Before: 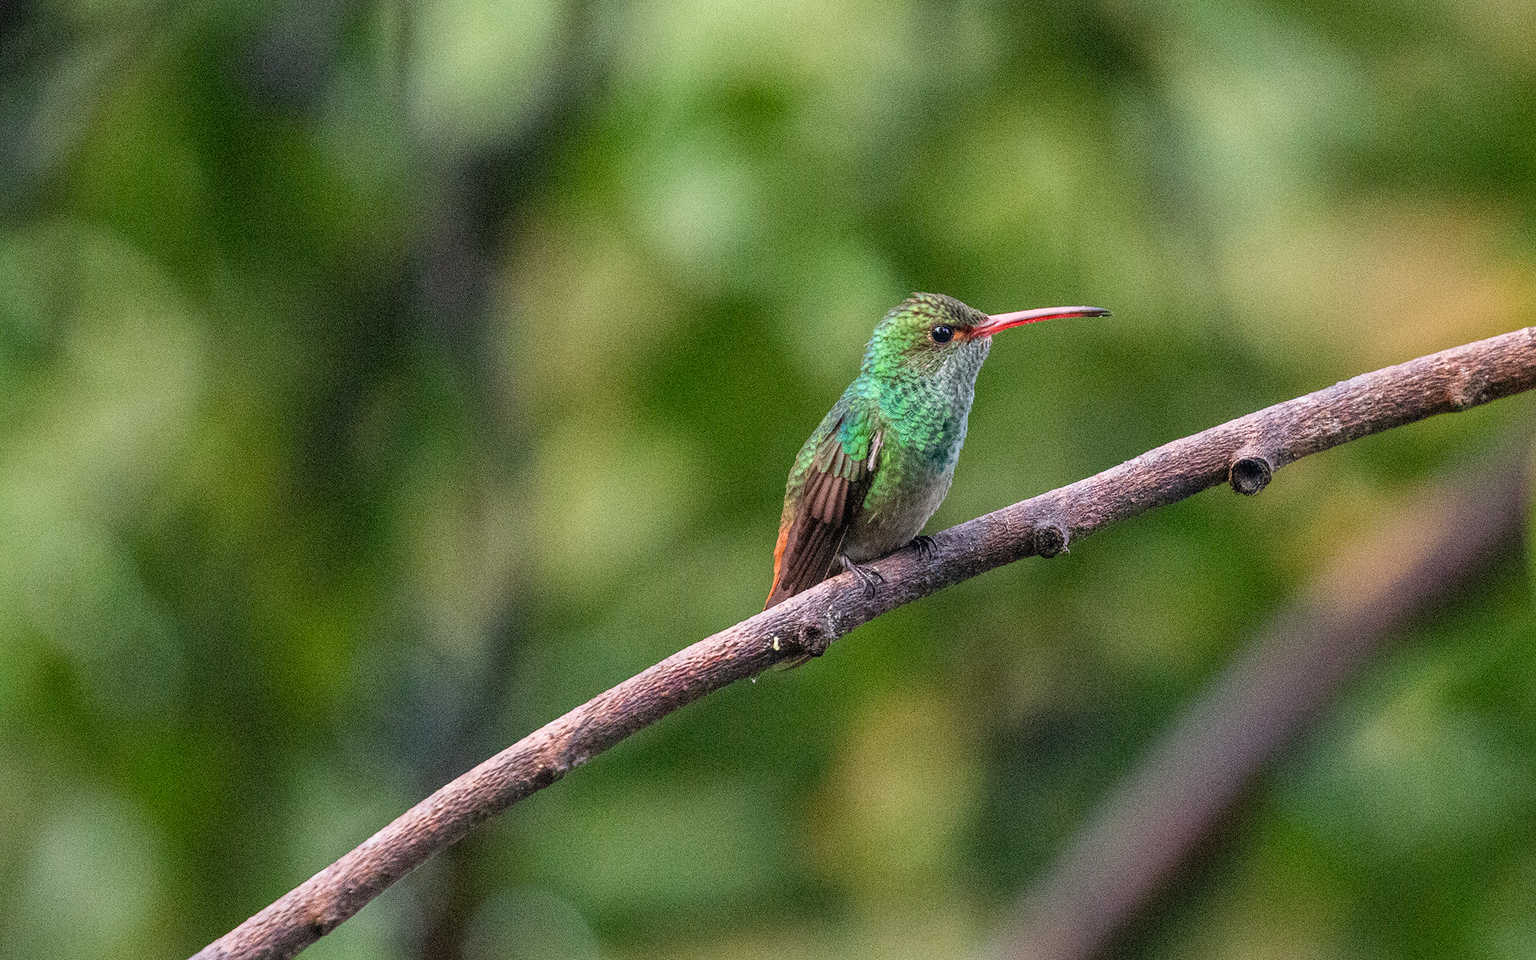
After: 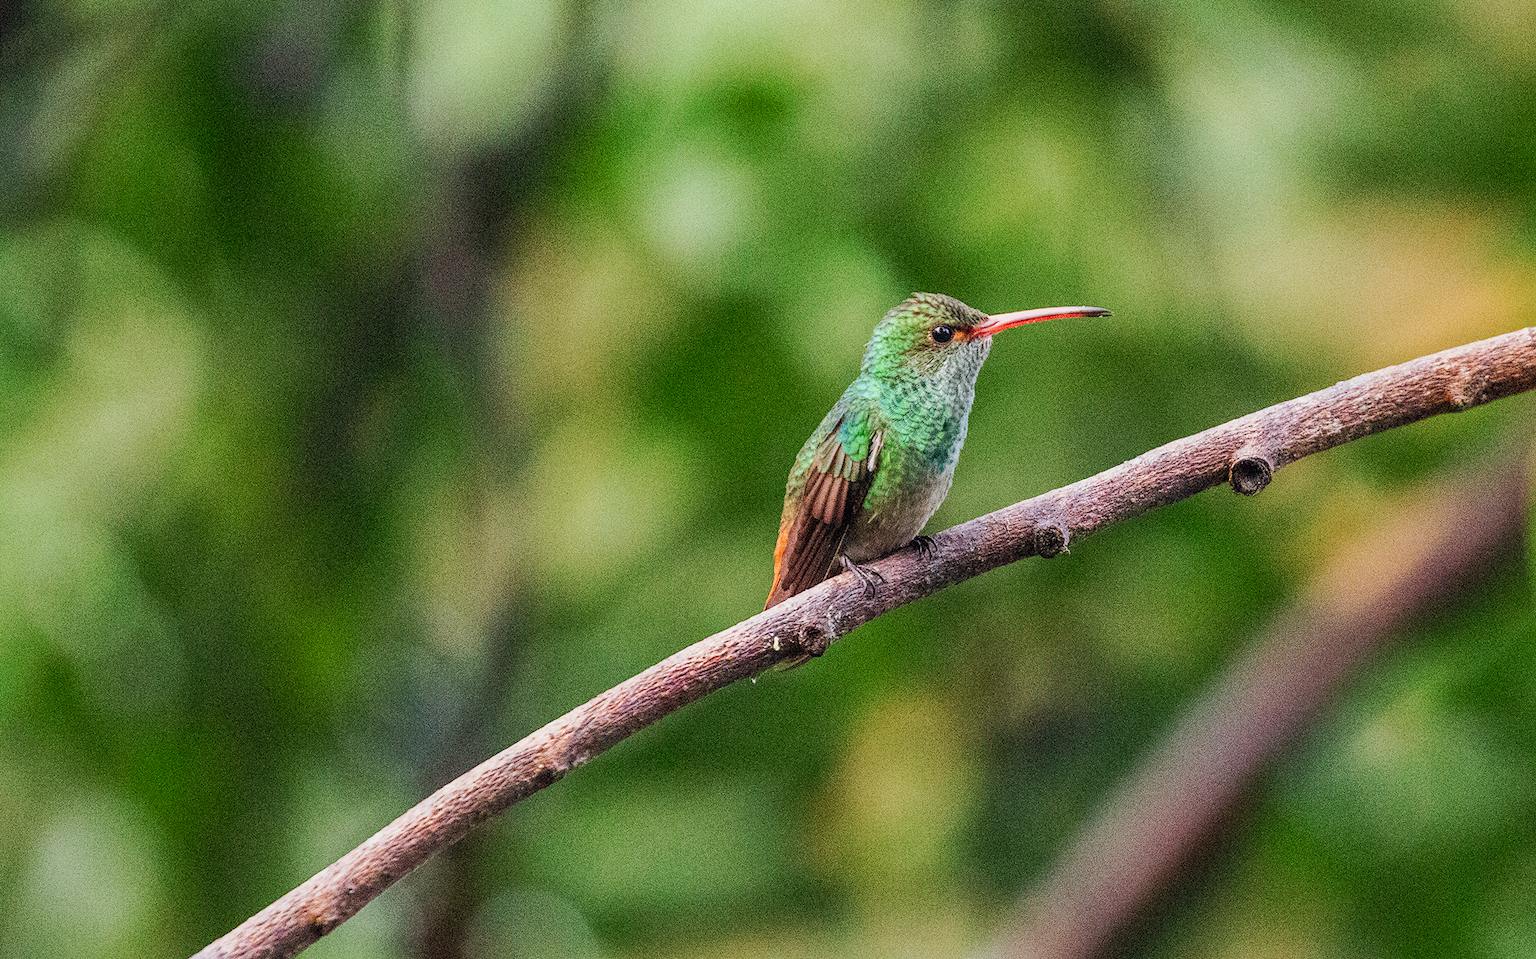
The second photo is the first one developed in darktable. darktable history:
tone curve: curves: ch0 [(0, 0) (0.003, 0.003) (0.011, 0.011) (0.025, 0.024) (0.044, 0.043) (0.069, 0.067) (0.1, 0.096) (0.136, 0.131) (0.177, 0.171) (0.224, 0.216) (0.277, 0.267) (0.335, 0.323) (0.399, 0.384) (0.468, 0.45) (0.543, 0.549) (0.623, 0.628) (0.709, 0.713) (0.801, 0.803) (0.898, 0.899) (1, 1)], preserve colors none
color look up table: target L [93.09, 91.83, 89.9, 86.81, 73.02, 72.09, 69.53, 60.84, 62.51, 52.19, 32.28, 25.97, 3.732, 200, 86.59, 75.9, 73.67, 63.85, 66.19, 51.56, 49.94, 43.53, 43.07, 33.72, 36.7, 13.75, 94.6, 88.25, 71.22, 77.01, 66.89, 67.77, 67.88, 59.98, 56.37, 48.08, 46.62, 46.37, 36.33, 33.76, 11.19, 6.976, 6.14, 92.57, 77.97, 75.31, 67.12, 44.9, 45.03], target a [-9.657, -24.78, -32.08, -52.68, -21.43, -67.05, -32.6, -34.02, -2.94, -51.92, -35.67, -9.406, -4.489, 0, 10.67, 6.449, 40.29, 53.81, 54.56, 41.06, 12.25, 15.96, 67.71, 13.69, 61.03, 30.66, 0.693, 16.48, 18.89, 38.33, 68.51, 25.51, 17.18, 8.573, 77.23, 73.05, 38.12, 59.85, 47.78, 32.6, 27.63, 24.94, 0.419, -20.86, -1.486, -4.296, -24.09, -0.829, -29.94], target b [23.59, 49.09, 17.96, 26.9, 72.36, 67.3, 7.374, 42.27, 21.84, 53.05, 31.42, 33.15, 2.181, 0, 19.66, 76.61, 5.489, 72.41, 22.57, 60.25, 55.75, 39.48, 54.9, 8.184, 17.87, 19.06, 0.248, -10.5, 0.655, -29, -35.03, -19.48, -43.25, -13.81, -14.22, -29.94, -23.5, -51.88, 1.064, -60.63, -35.66, 1.002, -13.89, -7.415, -27.18, -1.507, -25.26, -41.67, -3.305], num patches 49
